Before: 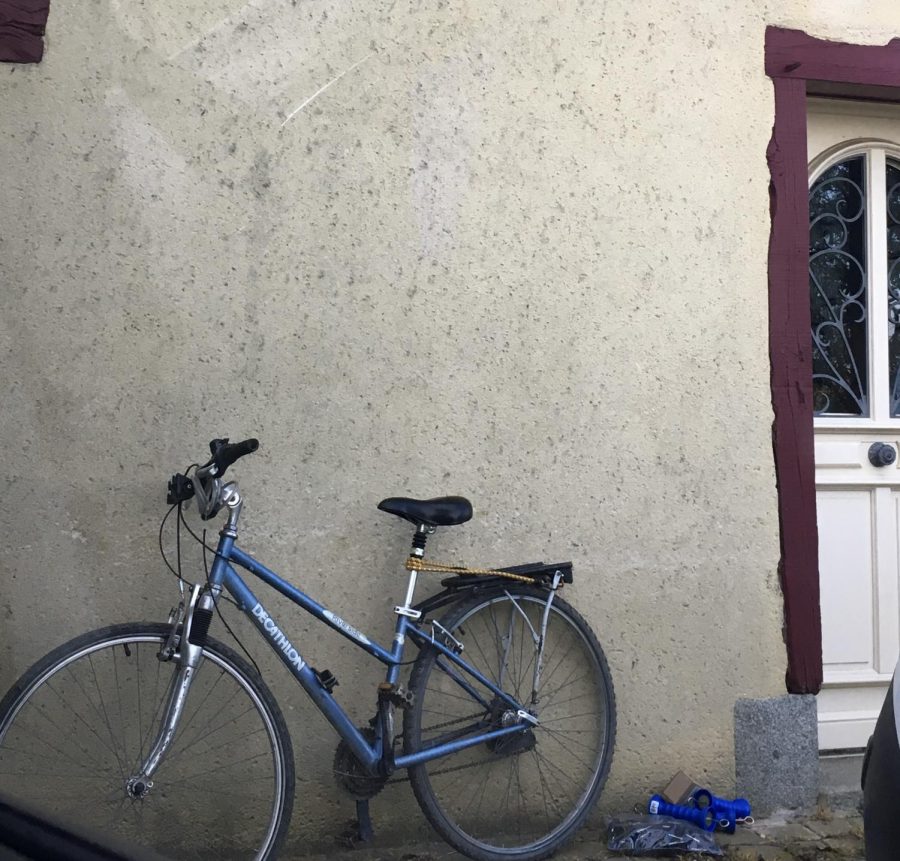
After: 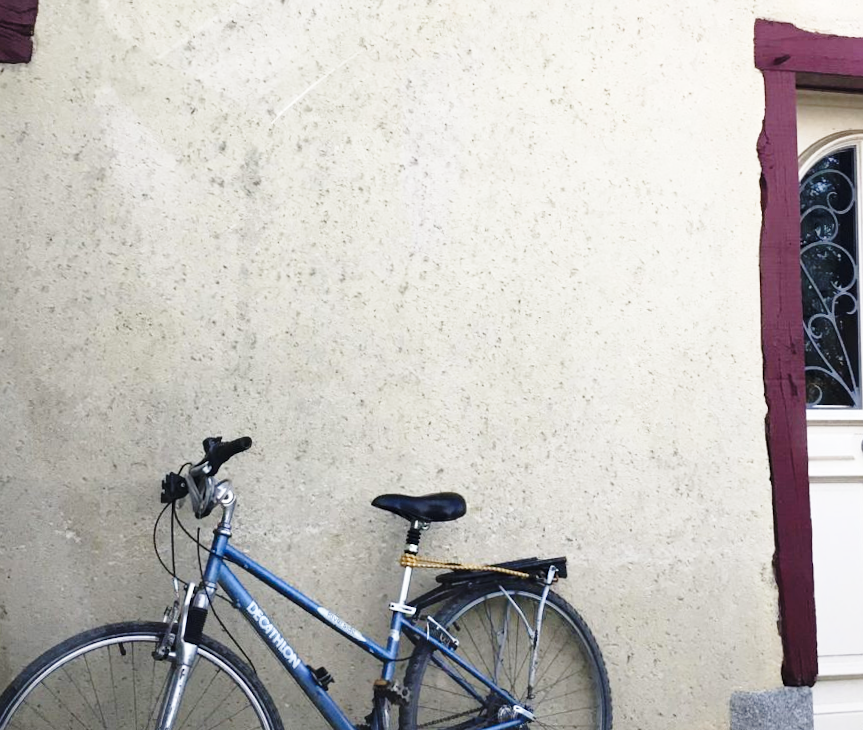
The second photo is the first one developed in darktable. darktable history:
crop and rotate: angle 0.575°, left 0.312%, right 2.739%, bottom 14.272%
tone equalizer: on, module defaults
base curve: curves: ch0 [(0, 0) (0.028, 0.03) (0.121, 0.232) (0.46, 0.748) (0.859, 0.968) (1, 1)], preserve colors none
